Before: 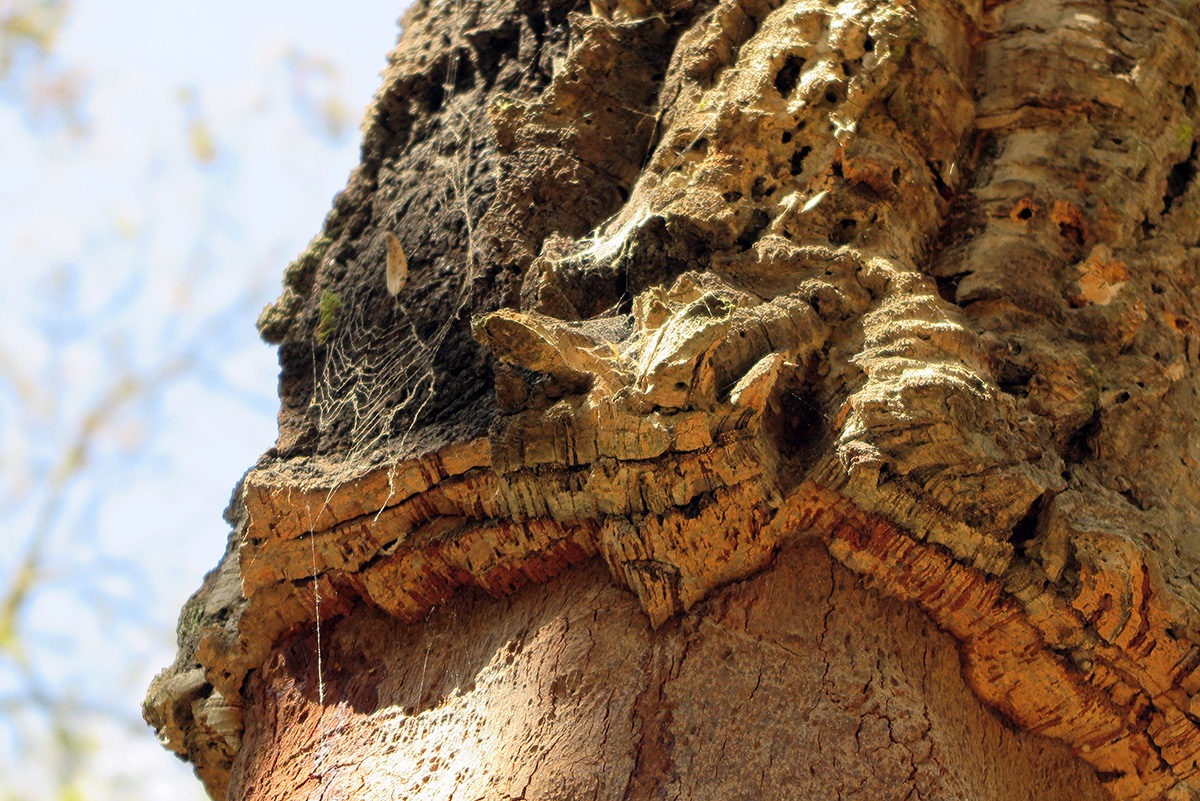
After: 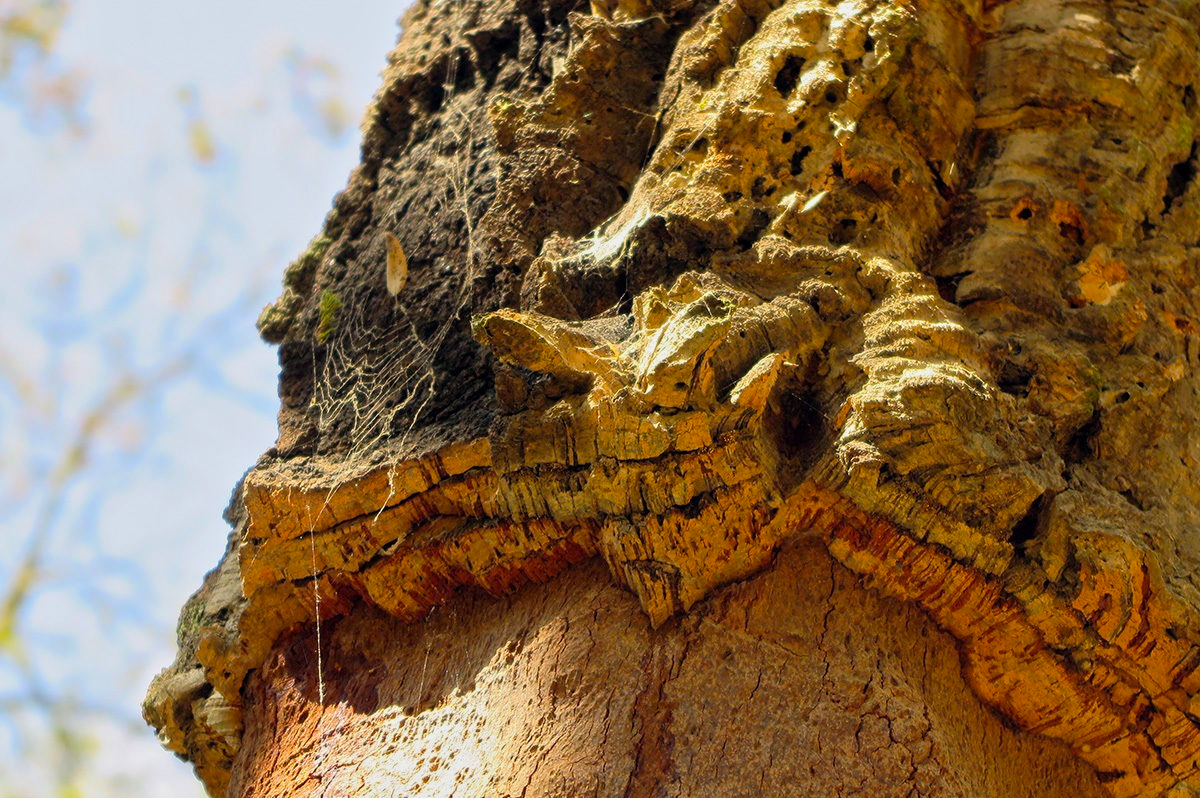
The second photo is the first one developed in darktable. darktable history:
color balance rgb: perceptual saturation grading › global saturation 20%, global vibrance 20%
tone equalizer: -8 EV -0.002 EV, -7 EV 0.005 EV, -6 EV -0.009 EV, -5 EV 0.011 EV, -4 EV -0.012 EV, -3 EV 0.007 EV, -2 EV -0.062 EV, -1 EV -0.293 EV, +0 EV -0.582 EV, smoothing diameter 2%, edges refinement/feathering 20, mask exposure compensation -1.57 EV, filter diffusion 5
crop: top 0.05%, bottom 0.098%
